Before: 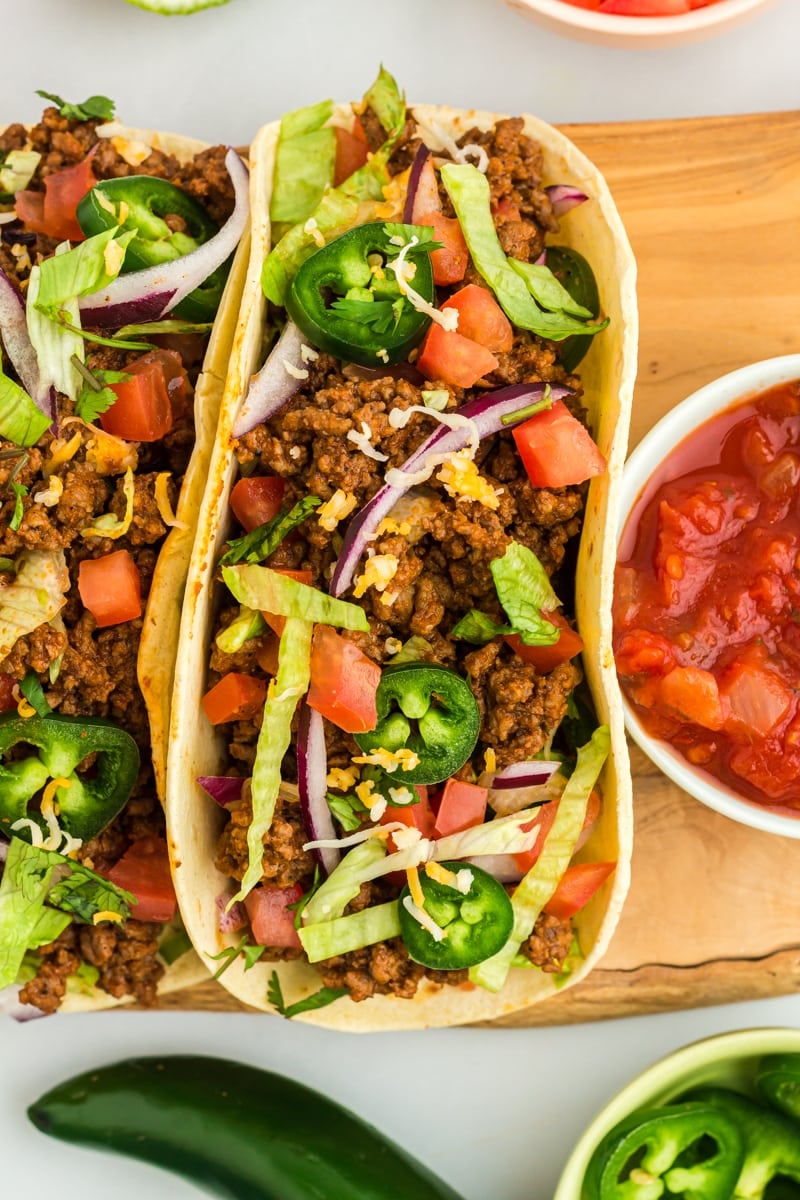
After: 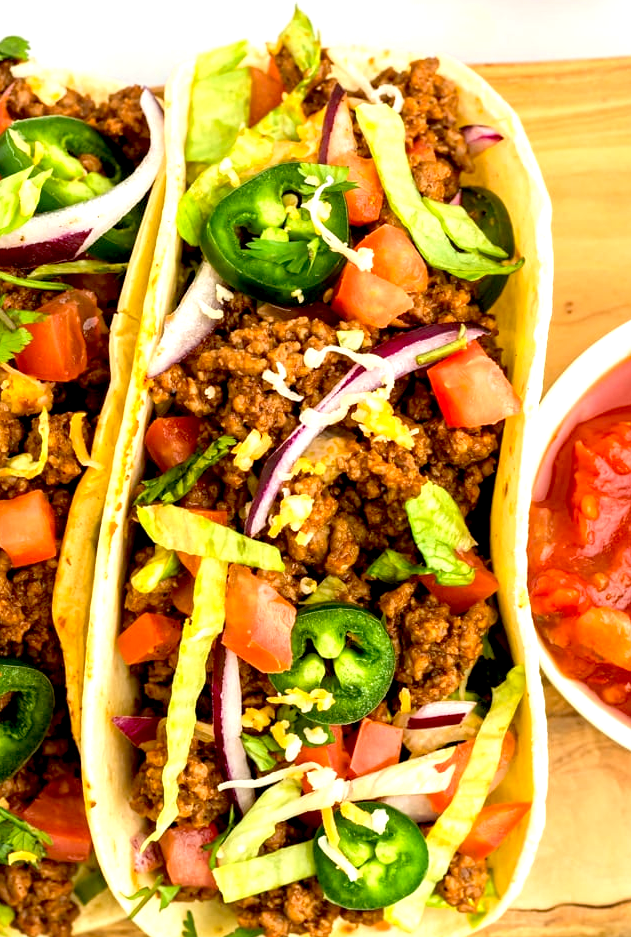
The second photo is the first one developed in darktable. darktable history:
exposure: black level correction 0.012, exposure 0.695 EV, compensate highlight preservation false
crop and rotate: left 10.659%, top 5.054%, right 10.391%, bottom 16.814%
